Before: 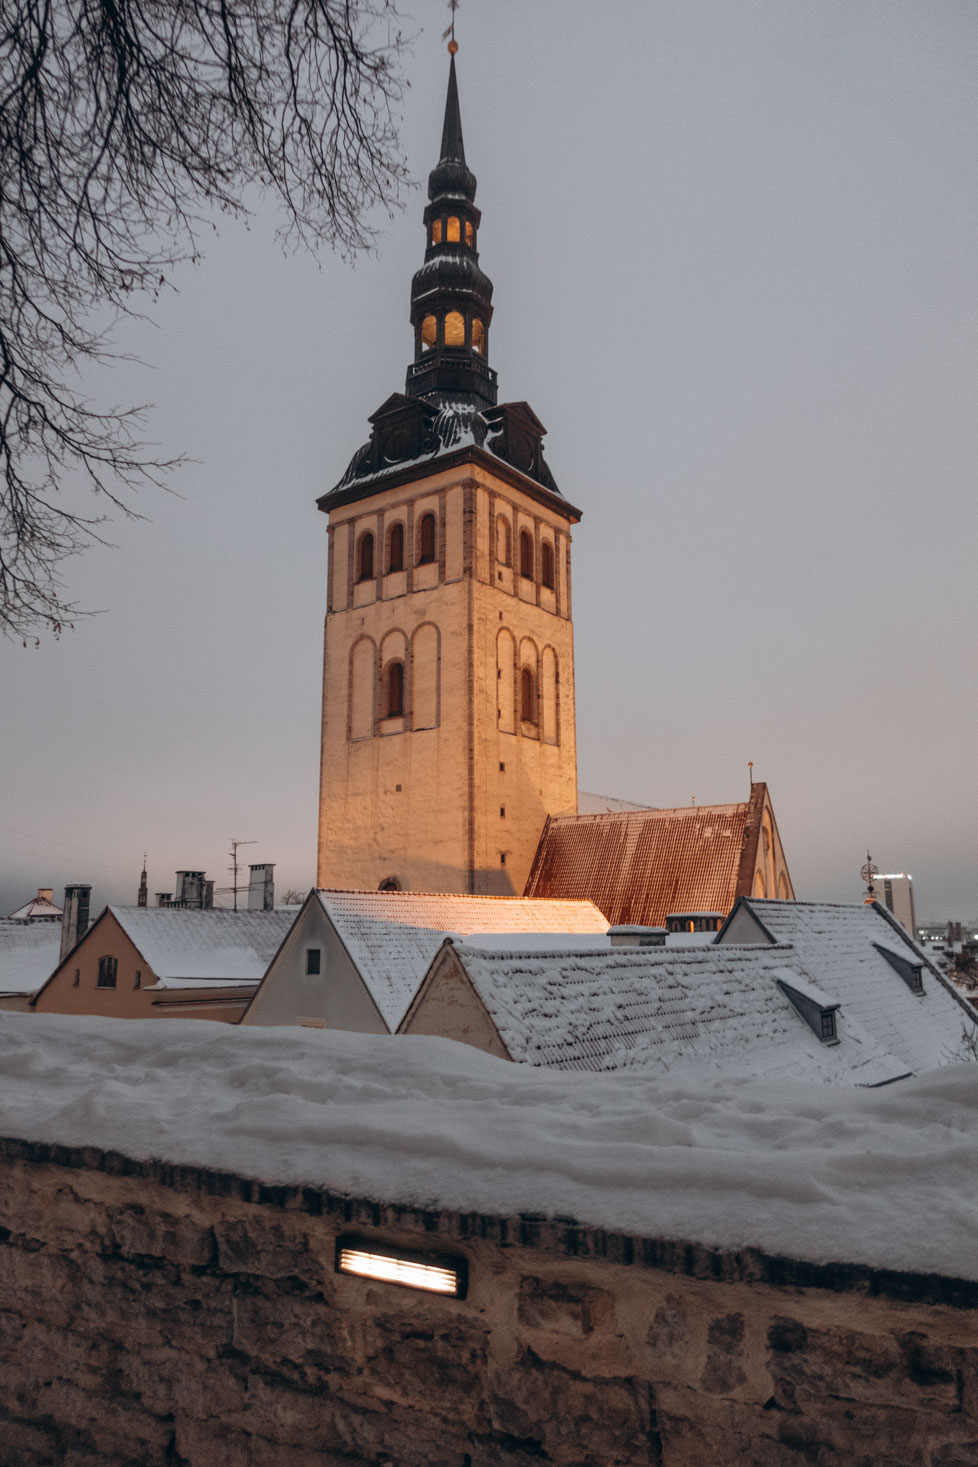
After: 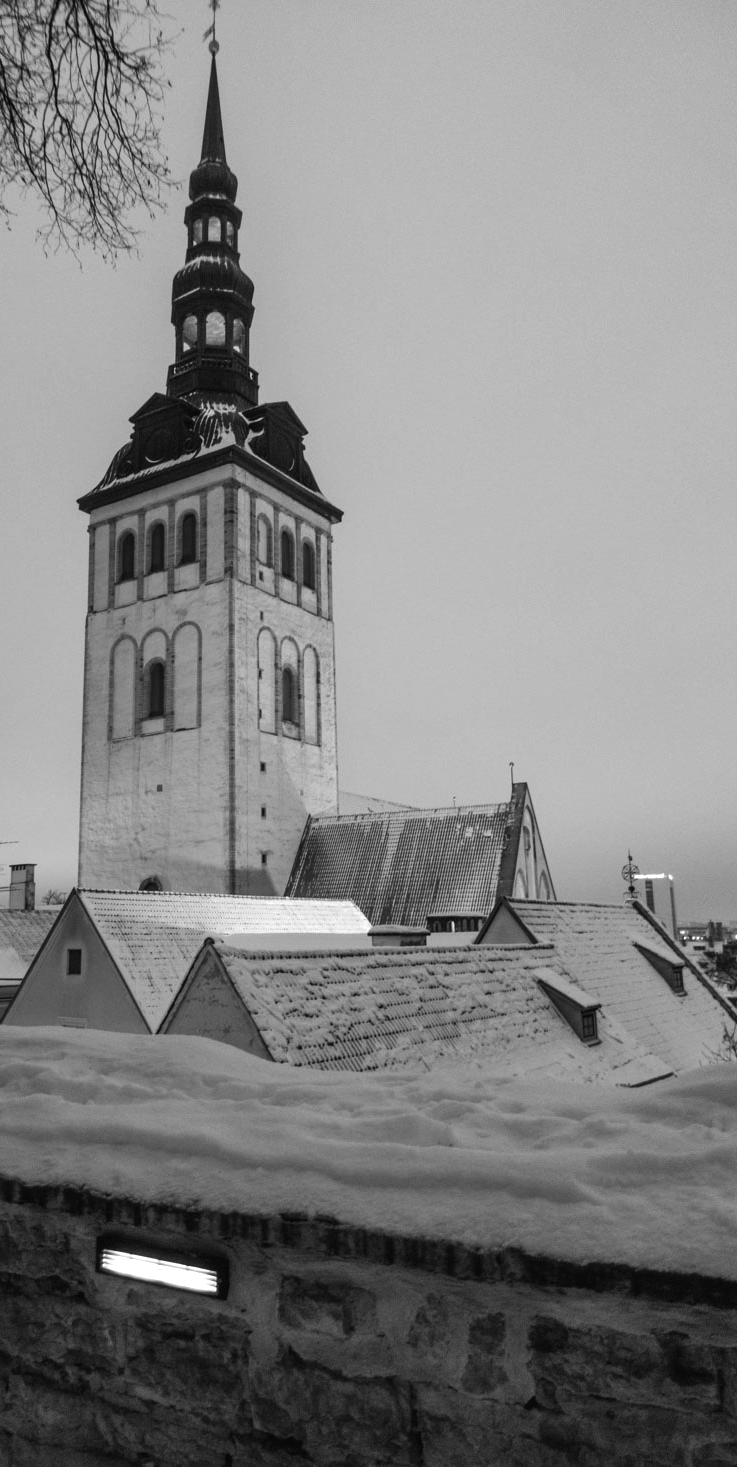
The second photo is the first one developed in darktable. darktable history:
tone equalizer: -8 EV -0.417 EV, -7 EV -0.389 EV, -6 EV -0.333 EV, -5 EV -0.222 EV, -3 EV 0.222 EV, -2 EV 0.333 EV, -1 EV 0.389 EV, +0 EV 0.417 EV, edges refinement/feathering 500, mask exposure compensation -1.57 EV, preserve details no
crop and rotate: left 24.6%
monochrome: size 1
